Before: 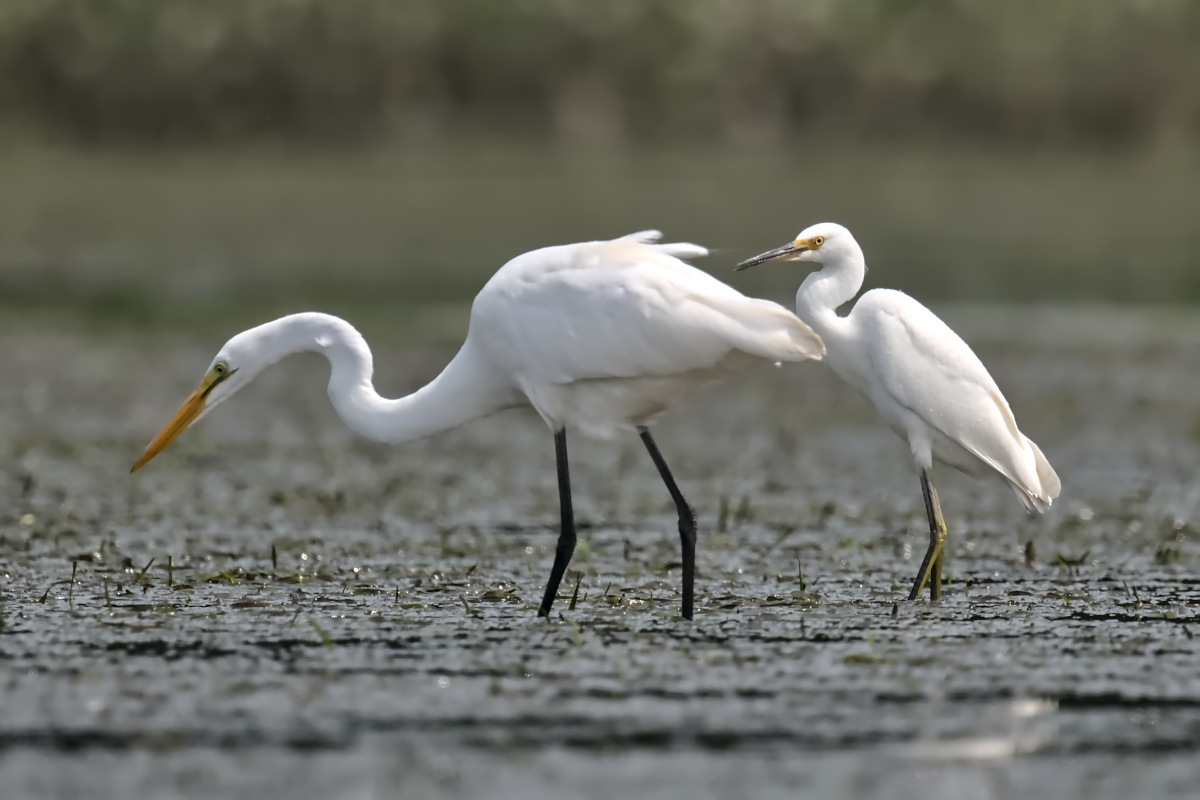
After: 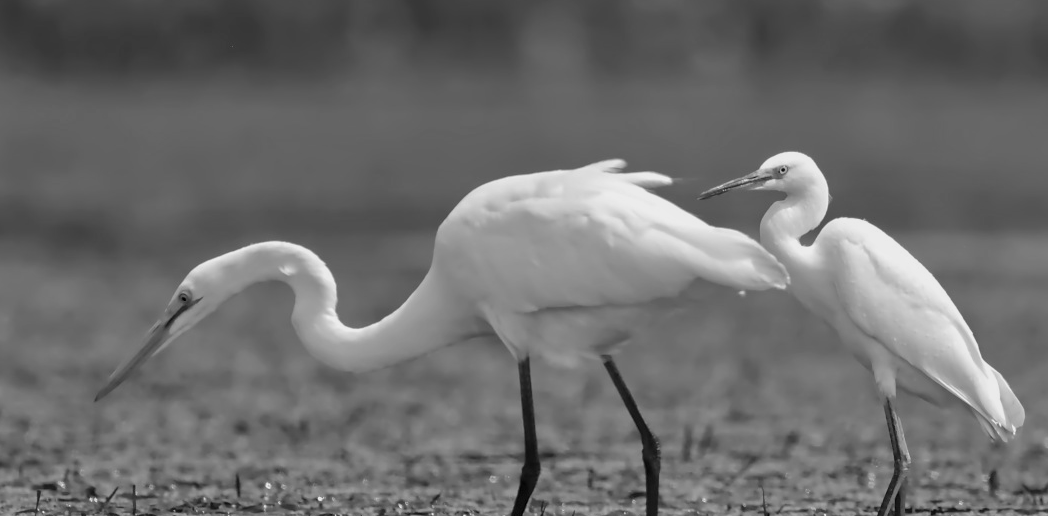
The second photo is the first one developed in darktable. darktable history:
crop: left 3.015%, top 8.969%, right 9.647%, bottom 26.457%
color balance rgb: shadows lift › chroma 1%, shadows lift › hue 113°, highlights gain › chroma 0.2%, highlights gain › hue 333°, perceptual saturation grading › global saturation 20%, perceptual saturation grading › highlights -25%, perceptual saturation grading › shadows 25%, contrast -10%
monochrome: on, module defaults
color correction: saturation 3
